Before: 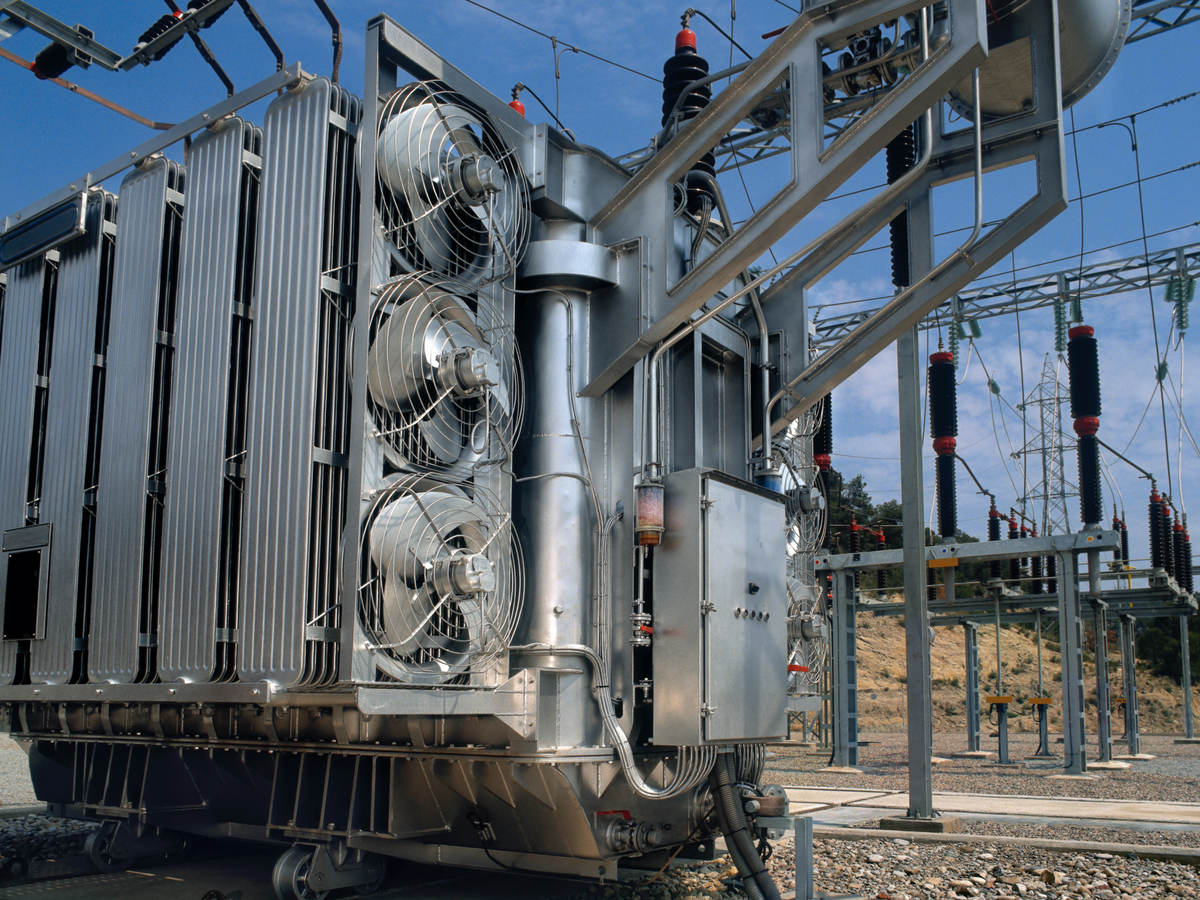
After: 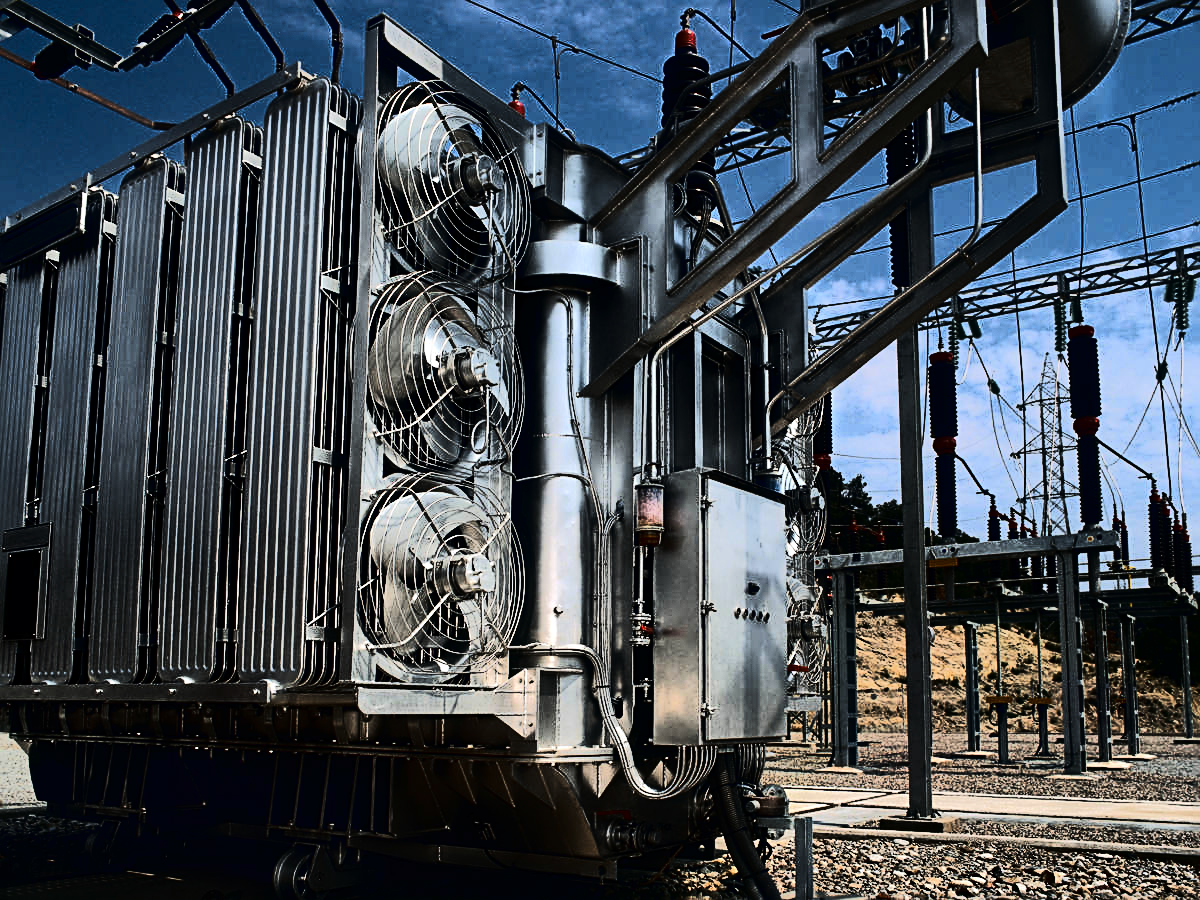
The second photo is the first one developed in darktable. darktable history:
contrast brightness saturation: contrast 0.301, brightness -0.077, saturation 0.165
sharpen: radius 2.743
exposure: compensate highlight preservation false
tone curve: curves: ch0 [(0, 0) (0.003, 0.006) (0.011, 0.006) (0.025, 0.008) (0.044, 0.014) (0.069, 0.02) (0.1, 0.025) (0.136, 0.037) (0.177, 0.053) (0.224, 0.086) (0.277, 0.13) (0.335, 0.189) (0.399, 0.253) (0.468, 0.375) (0.543, 0.521) (0.623, 0.671) (0.709, 0.789) (0.801, 0.841) (0.898, 0.889) (1, 1)], color space Lab, linked channels, preserve colors none
